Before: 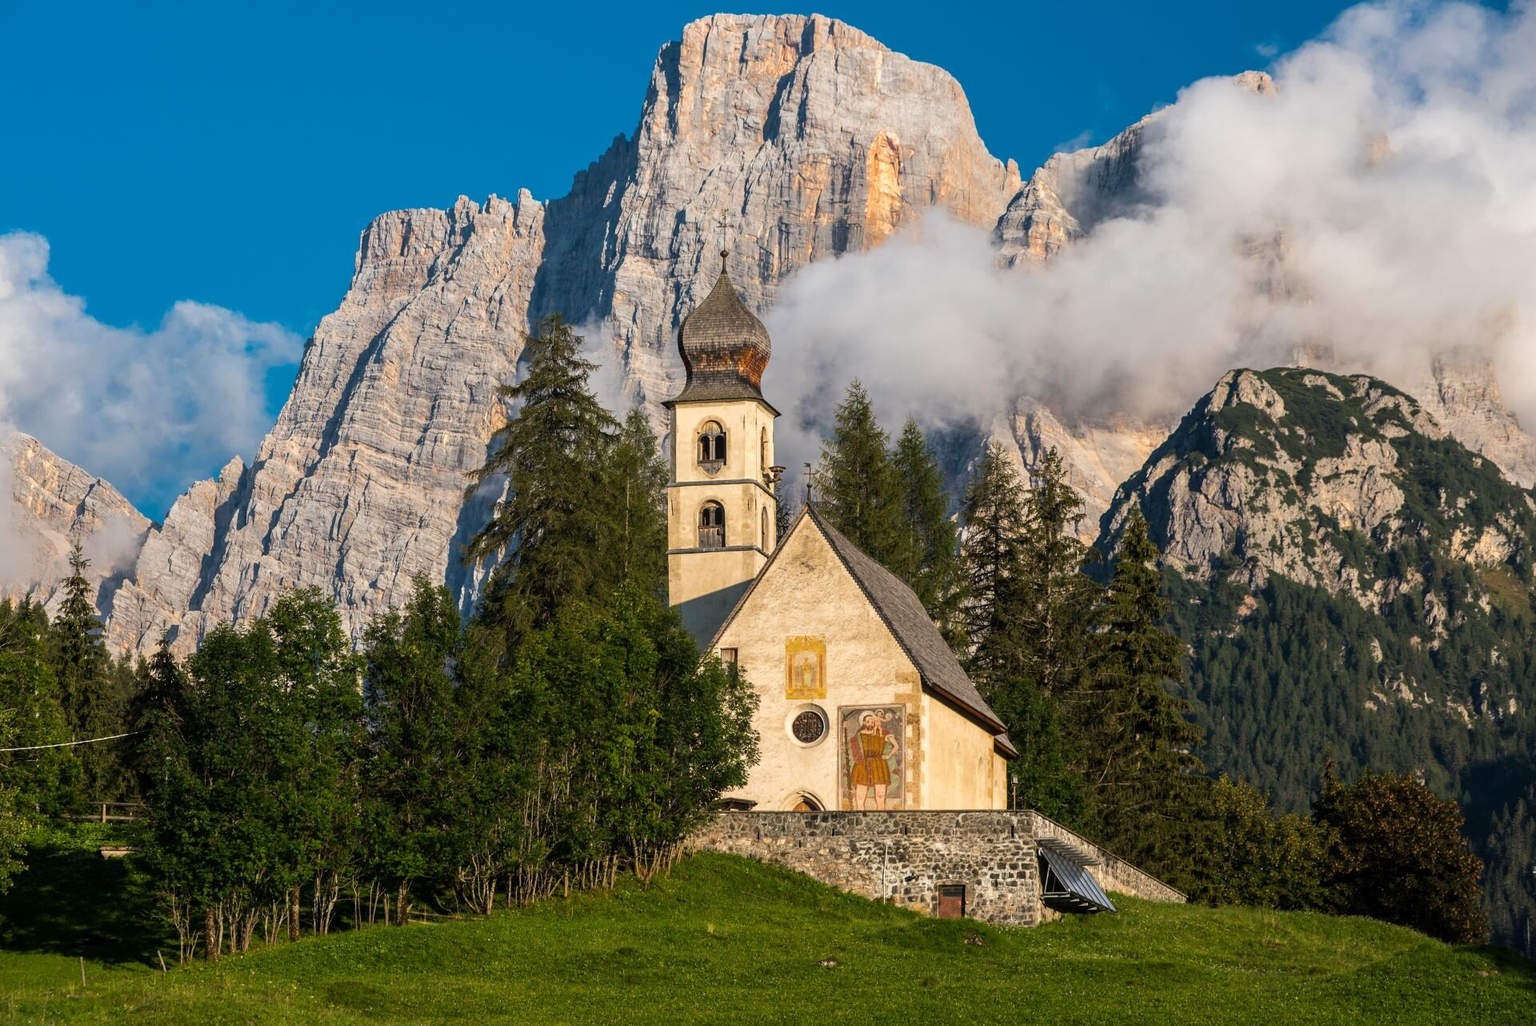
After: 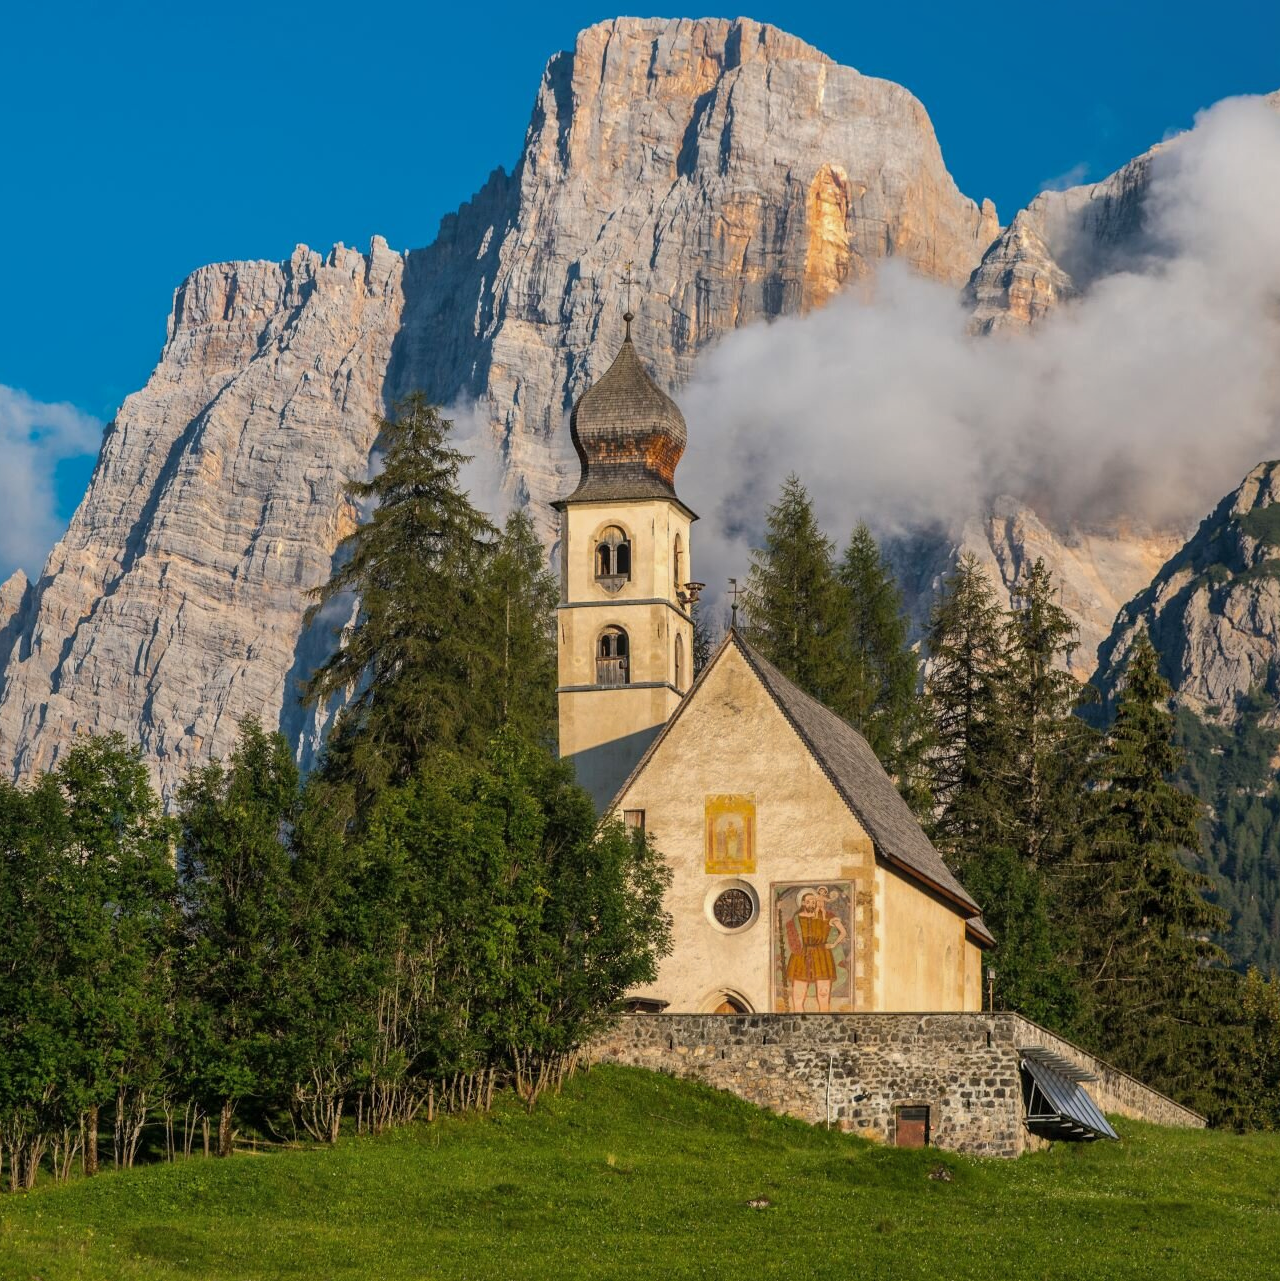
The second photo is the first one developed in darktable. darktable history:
shadows and highlights: shadows 40.18, highlights -59.75
crop and rotate: left 14.45%, right 18.863%
